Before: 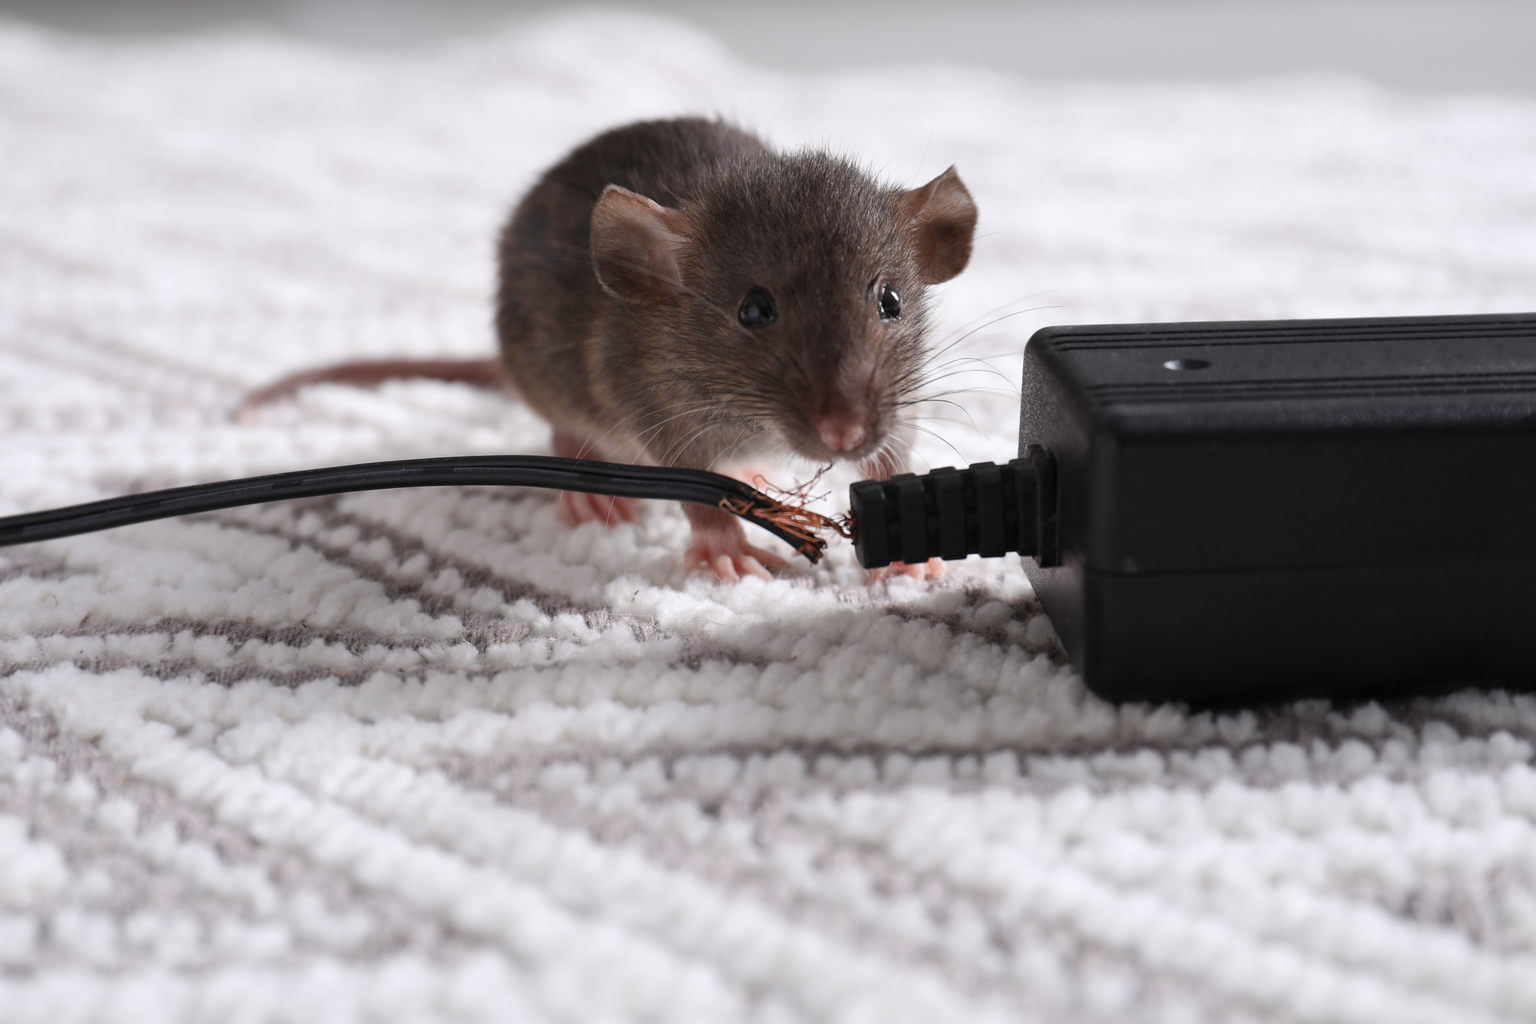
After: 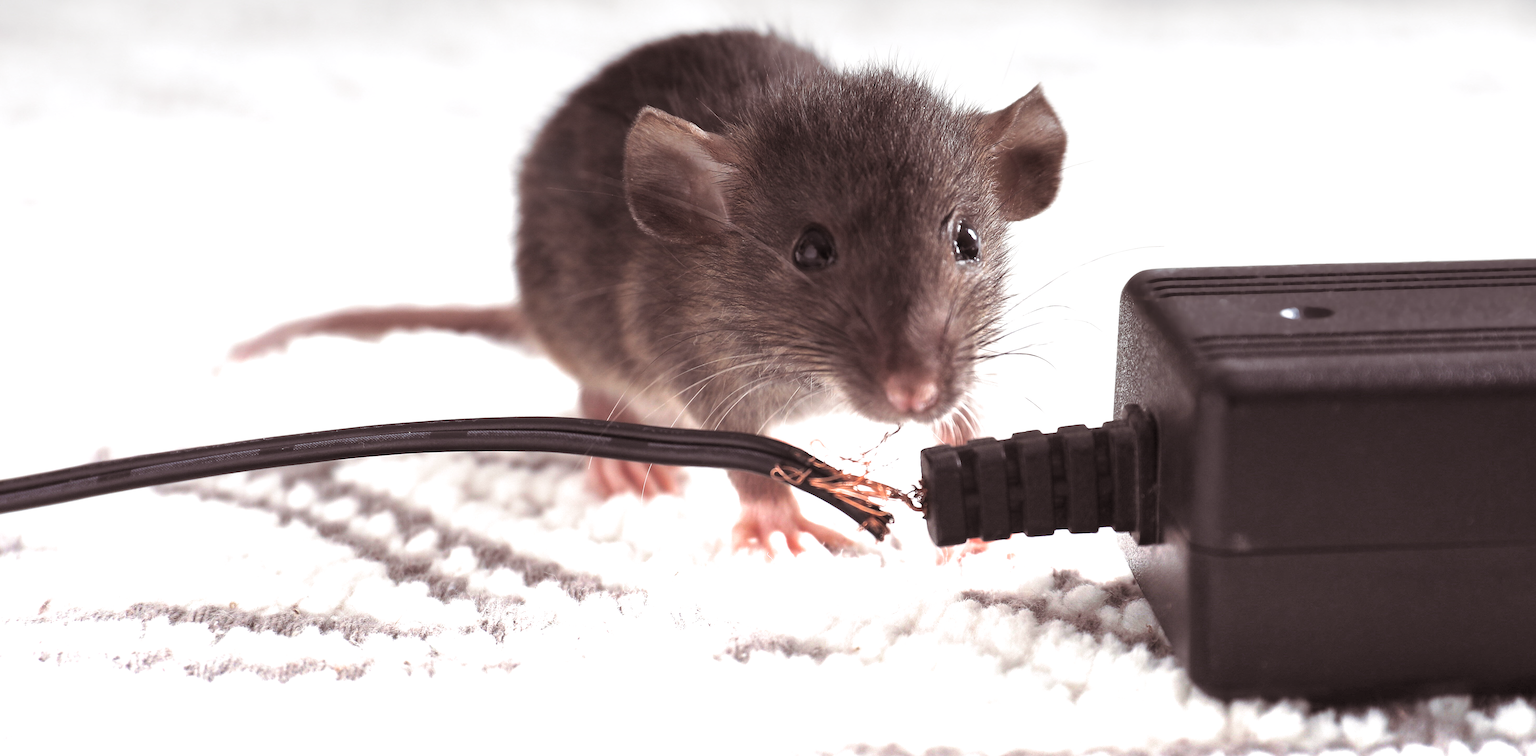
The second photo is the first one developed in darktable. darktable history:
graduated density: density -3.9 EV
crop: left 3.015%, top 8.969%, right 9.647%, bottom 26.457%
sharpen: on, module defaults
split-toning: shadows › saturation 0.24, highlights › hue 54°, highlights › saturation 0.24
rgb levels: preserve colors max RGB
